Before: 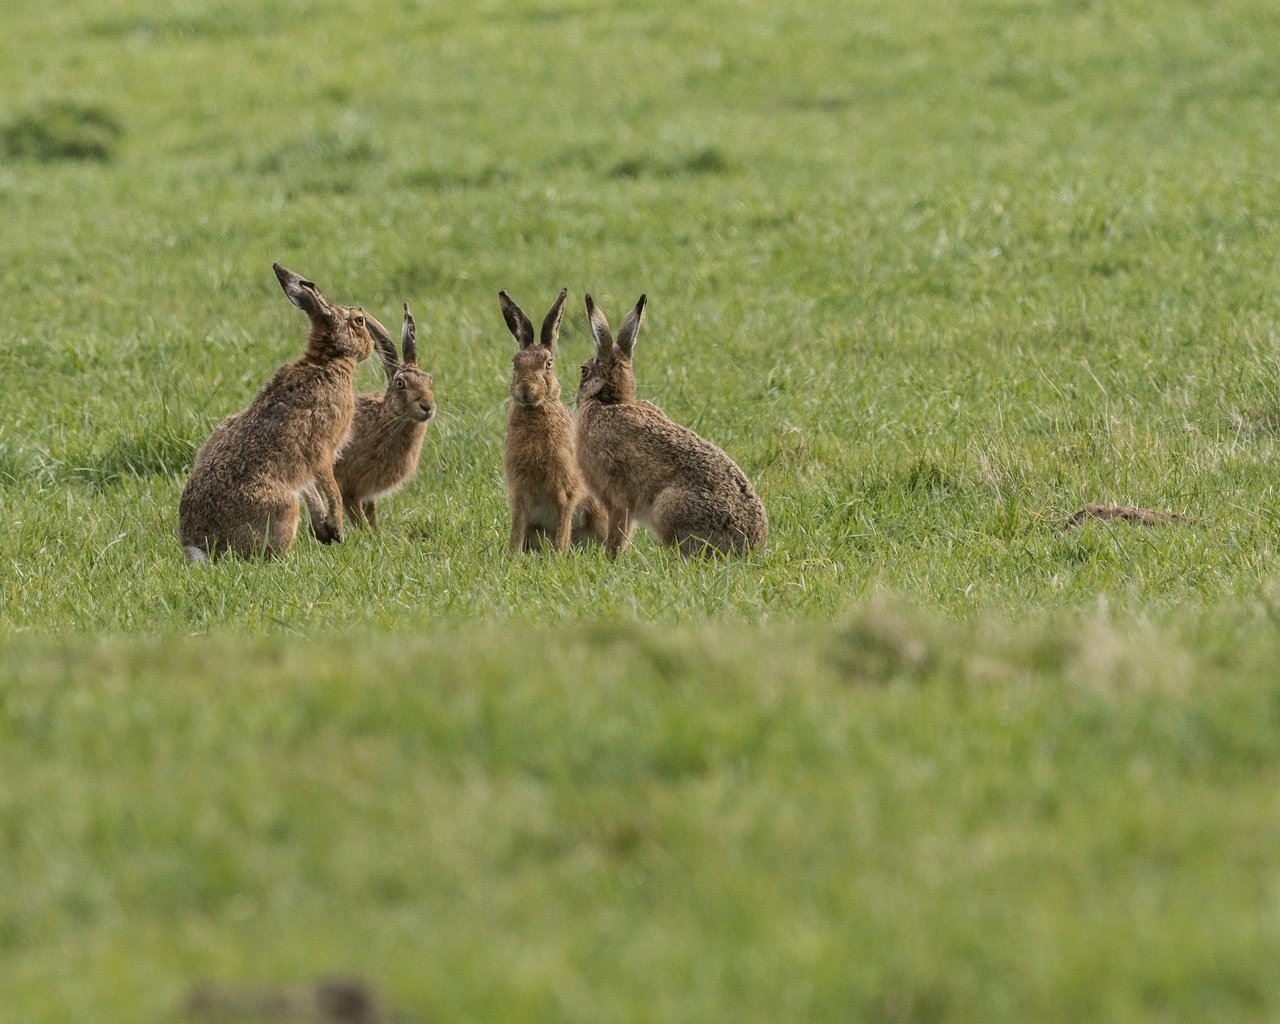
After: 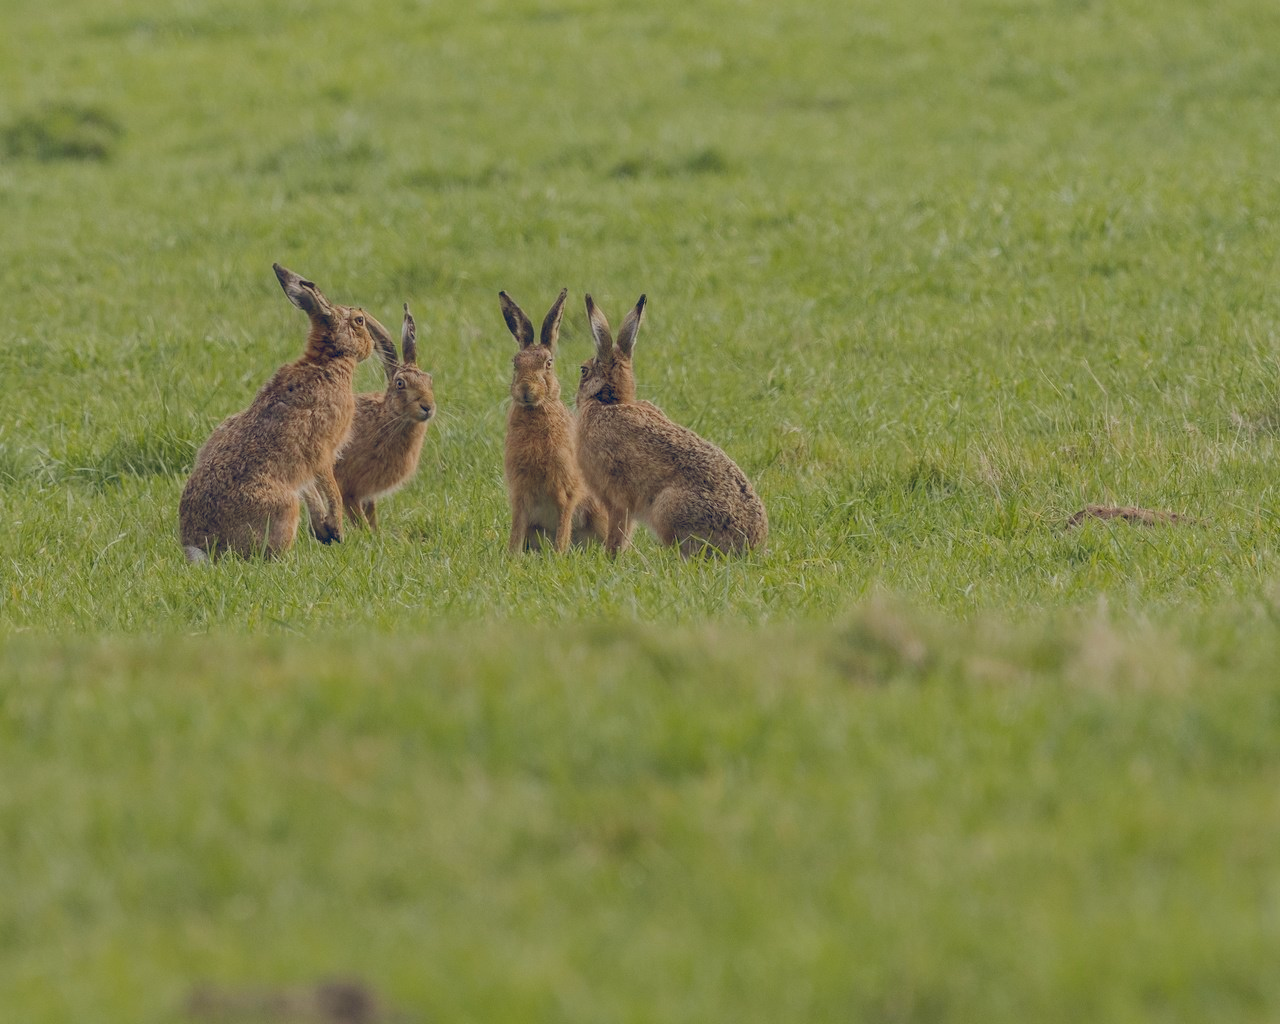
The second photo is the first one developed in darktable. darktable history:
color balance rgb: power › luminance 0.842%, power › chroma 0.386%, power › hue 31.45°, global offset › chroma 0.125%, global offset › hue 253.6°, perceptual saturation grading › global saturation 9.687%, contrast -29.728%
shadows and highlights: shadows 30.97, highlights 0.061, highlights color adjustment 32.71%, soften with gaussian
